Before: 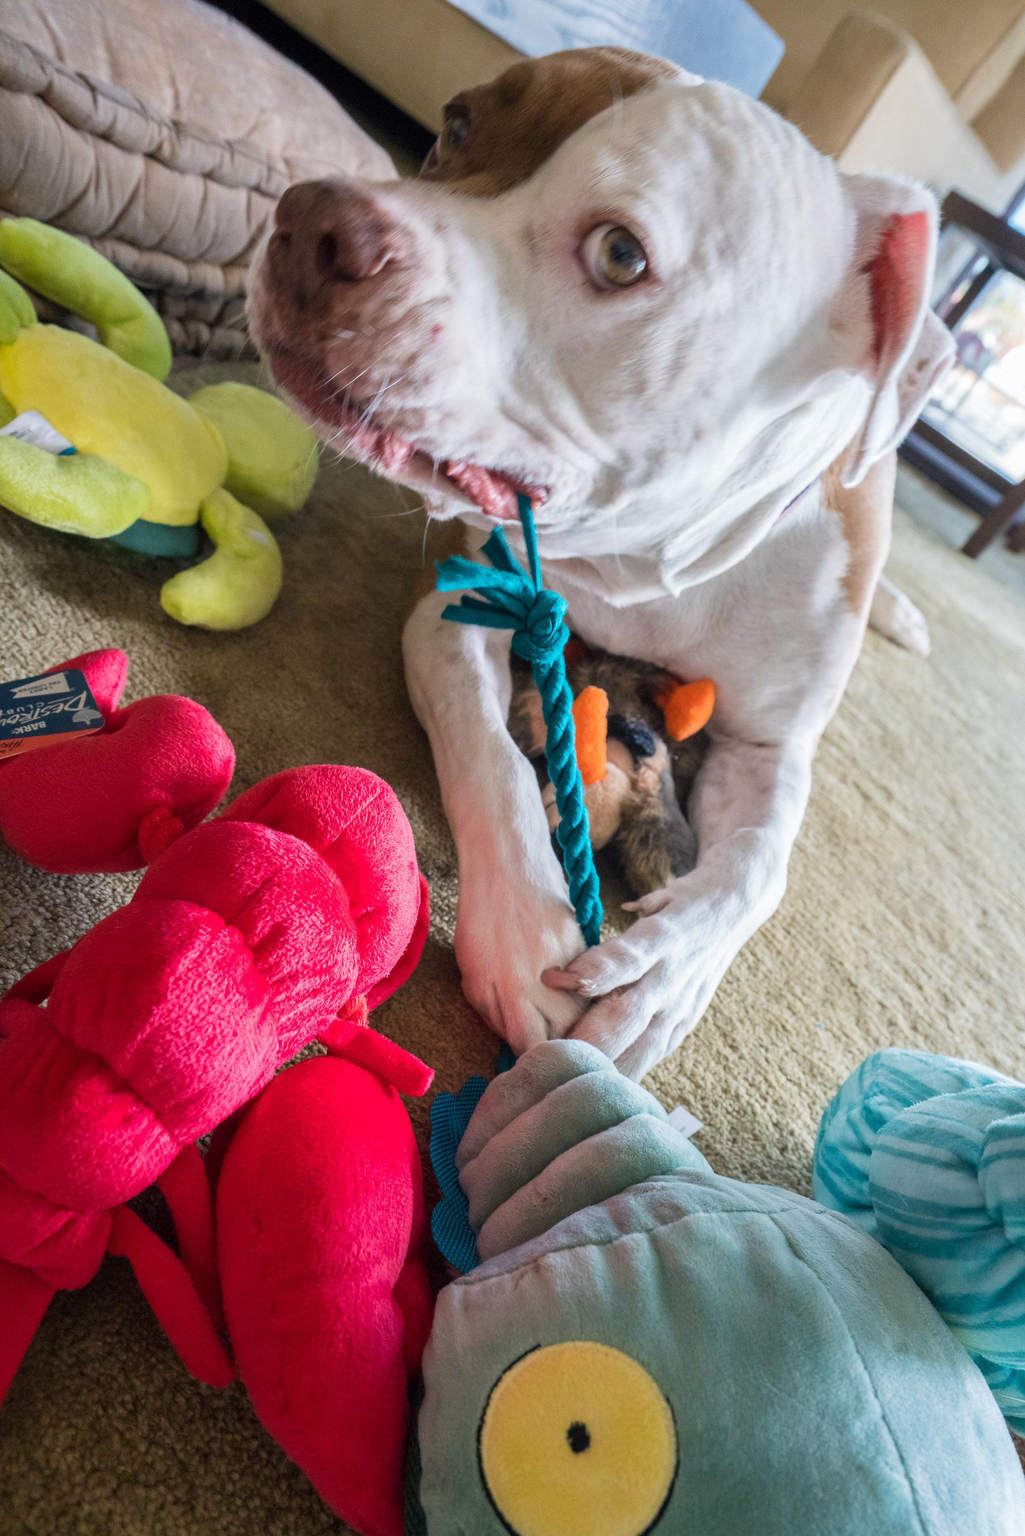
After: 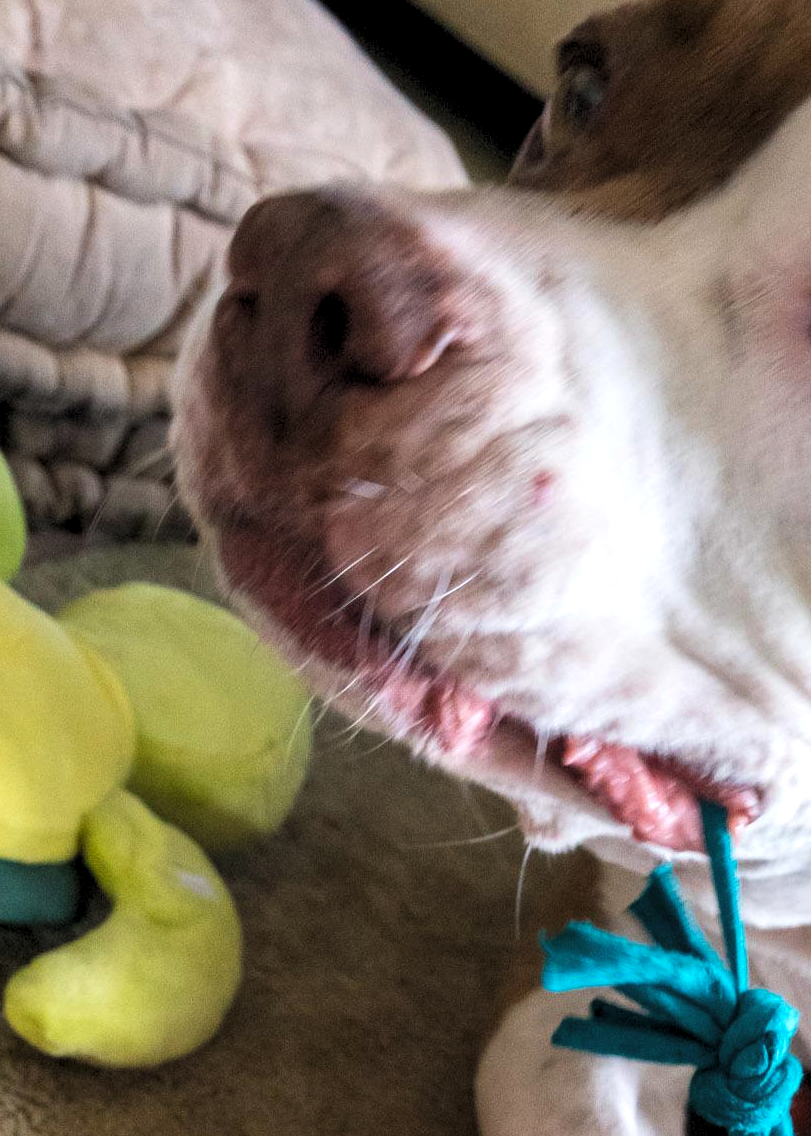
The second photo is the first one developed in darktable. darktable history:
crop: left 15.452%, top 5.459%, right 43.956%, bottom 56.62%
levels: levels [0.055, 0.477, 0.9]
